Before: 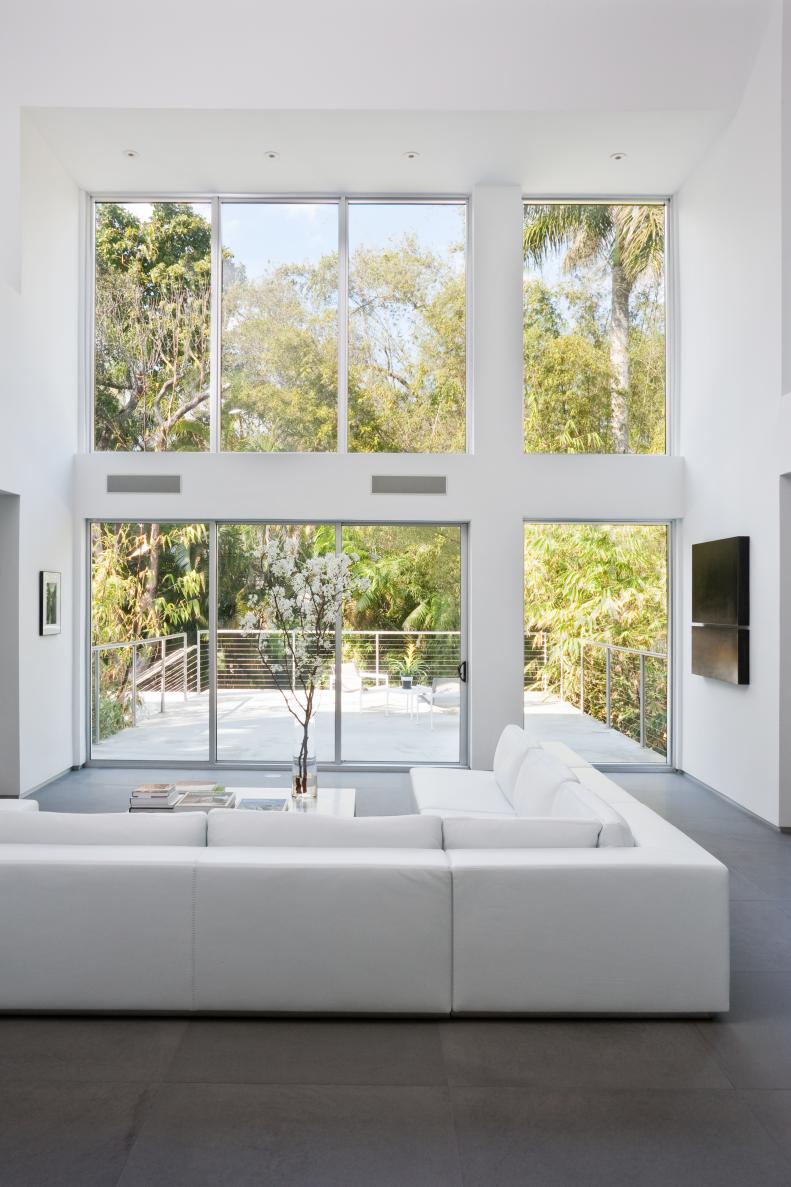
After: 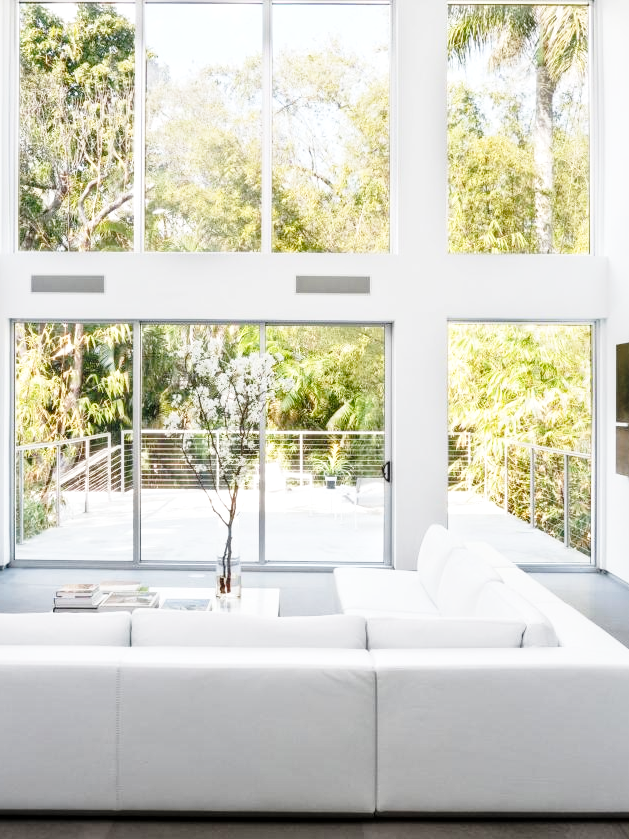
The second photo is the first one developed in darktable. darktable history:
crop: left 9.645%, top 16.888%, right 10.813%, bottom 12.385%
base curve: curves: ch0 [(0, 0) (0.028, 0.03) (0.121, 0.232) (0.46, 0.748) (0.859, 0.968) (1, 1)], preserve colors none
local contrast: on, module defaults
contrast brightness saturation: contrast 0.013, saturation -0.051
